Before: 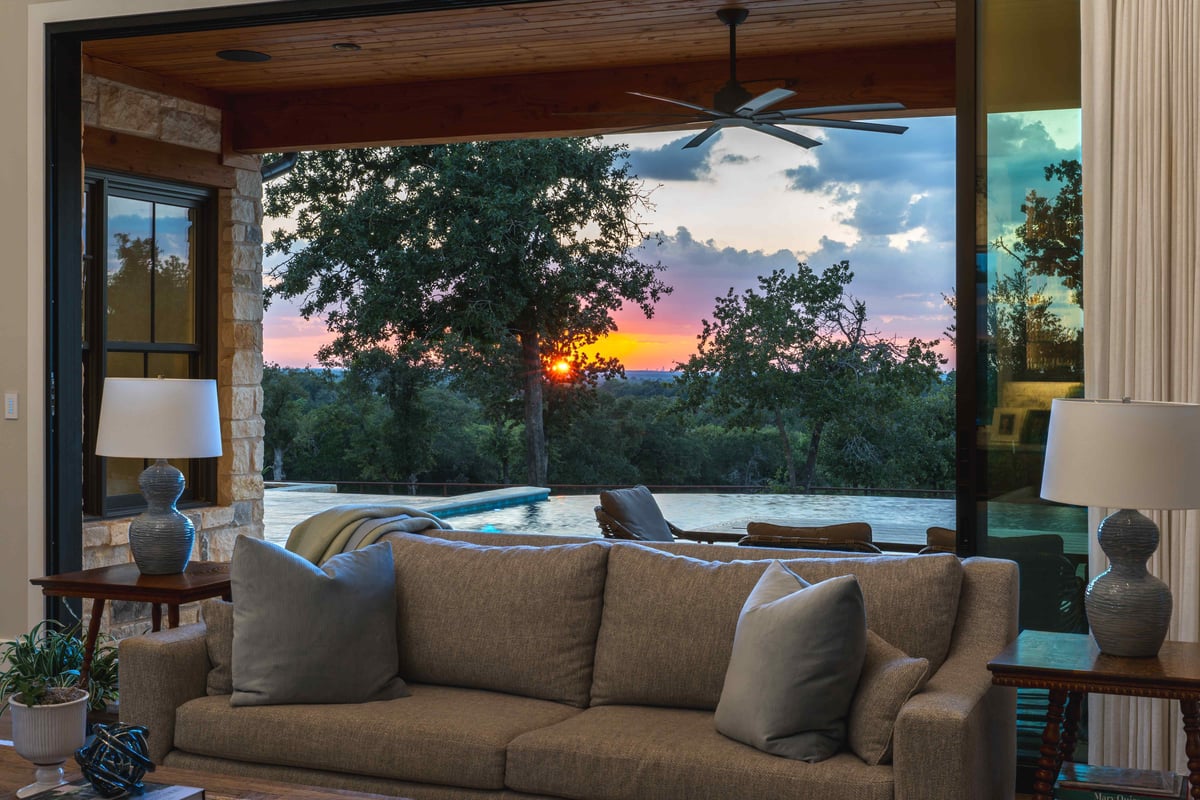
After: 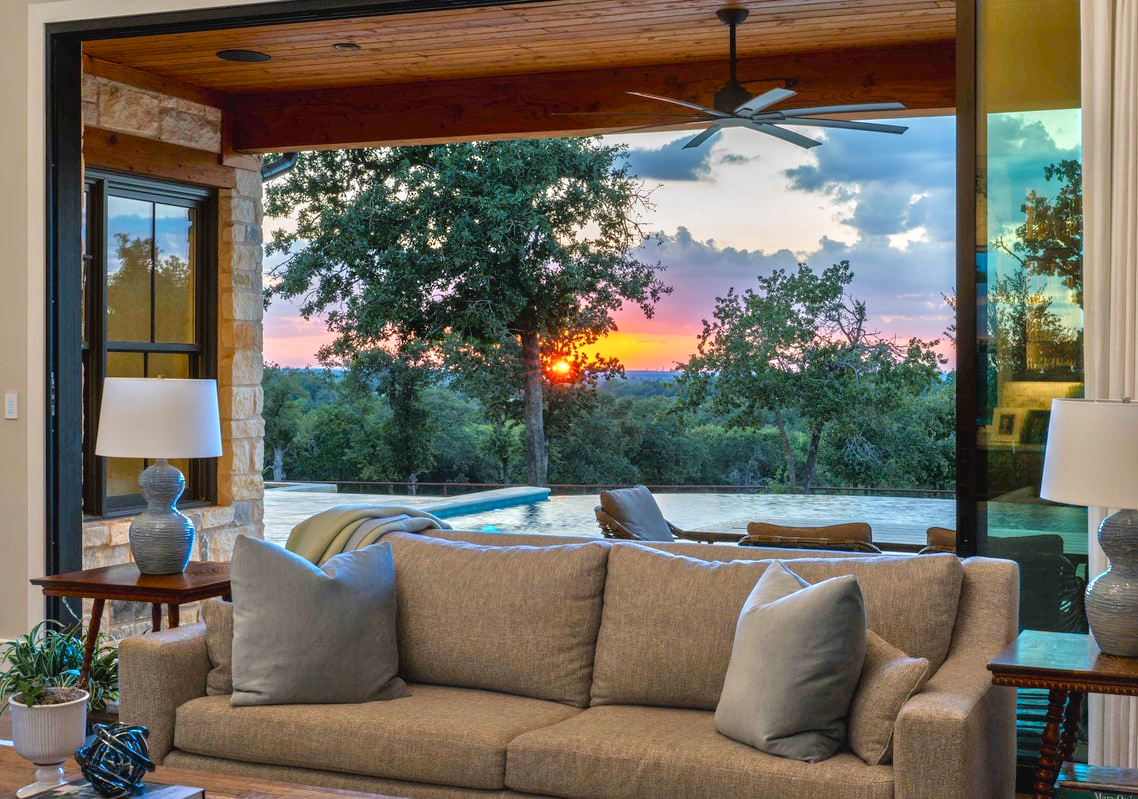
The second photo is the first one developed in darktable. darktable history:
crop and rotate: right 5.167%
tone equalizer: -7 EV 0.15 EV, -6 EV 0.6 EV, -5 EV 1.15 EV, -4 EV 1.33 EV, -3 EV 1.15 EV, -2 EV 0.6 EV, -1 EV 0.15 EV, mask exposure compensation -0.5 EV
color balance rgb: perceptual saturation grading › global saturation 20%, perceptual saturation grading › highlights -25%, perceptual saturation grading › shadows 25%
